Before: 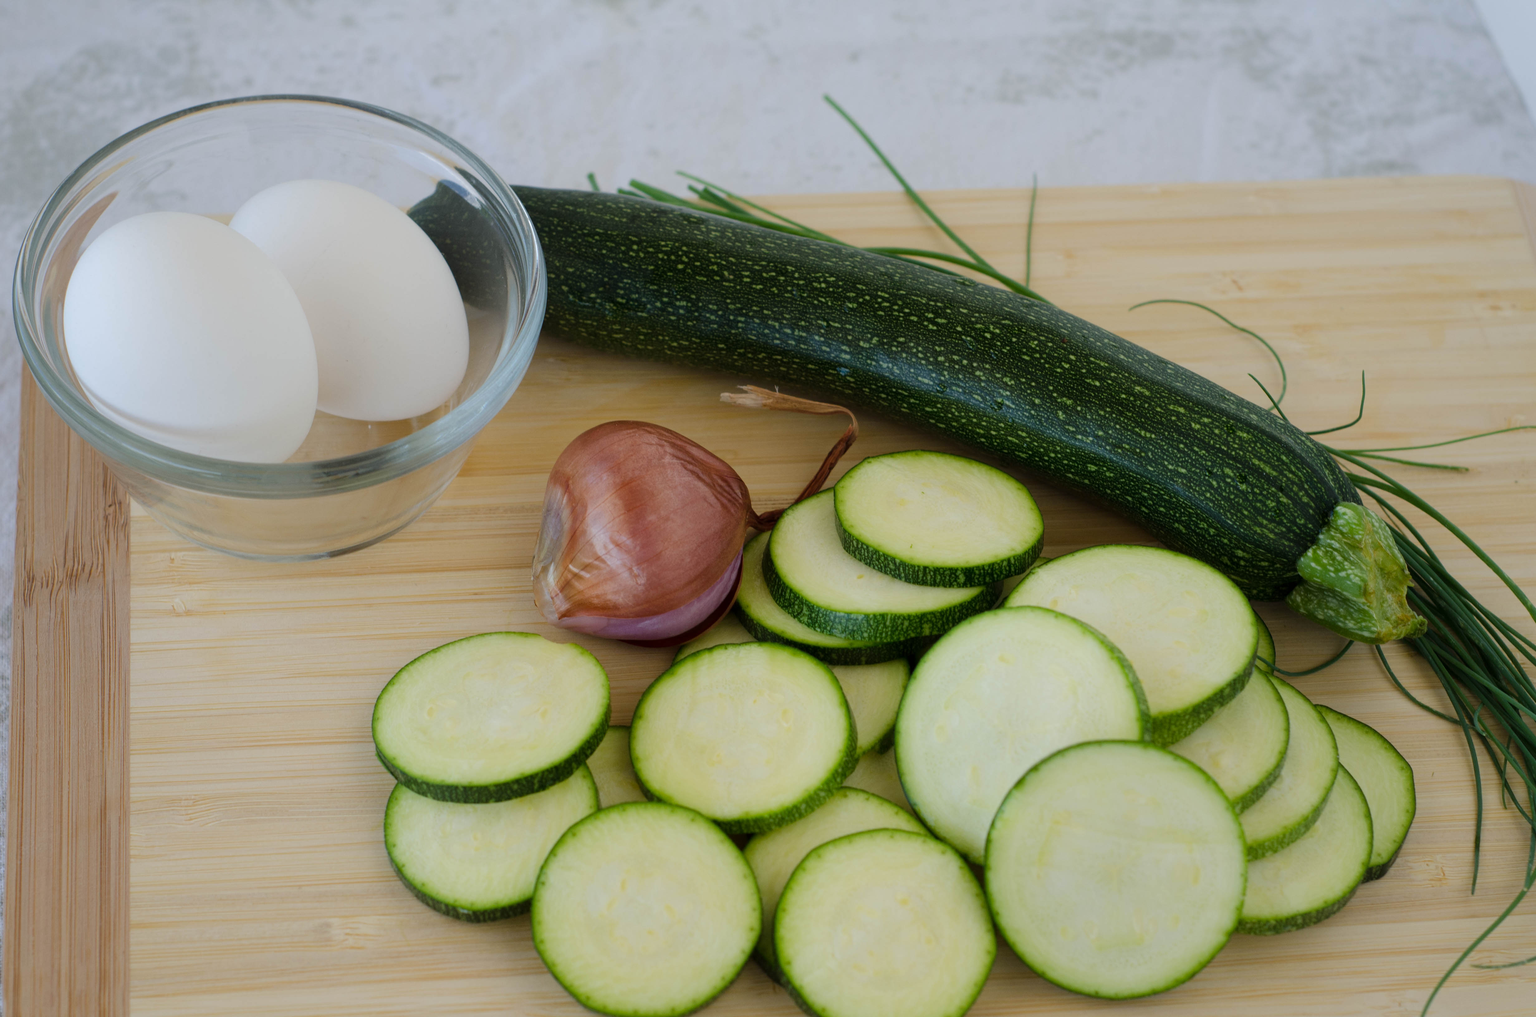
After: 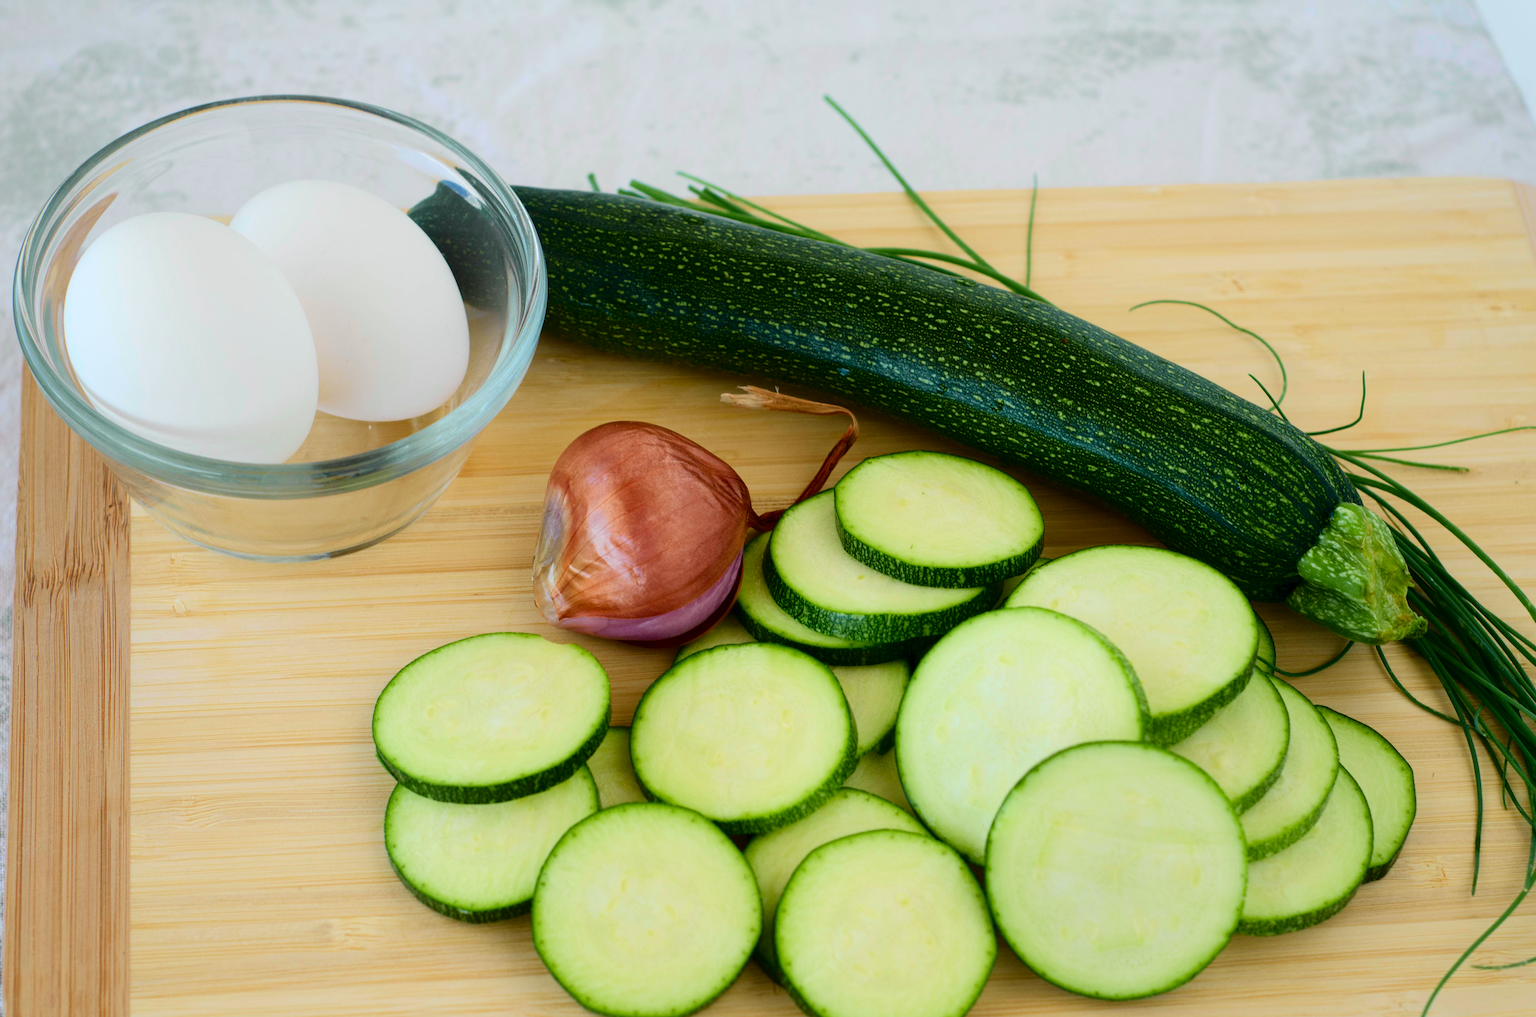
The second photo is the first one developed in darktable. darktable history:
tone curve: curves: ch0 [(0, 0.003) (0.044, 0.032) (0.12, 0.089) (0.19, 0.164) (0.269, 0.269) (0.473, 0.533) (0.595, 0.695) (0.718, 0.823) (0.855, 0.931) (1, 0.982)]; ch1 [(0, 0) (0.243, 0.245) (0.427, 0.387) (0.493, 0.481) (0.501, 0.5) (0.521, 0.528) (0.554, 0.586) (0.607, 0.655) (0.671, 0.735) (0.796, 0.85) (1, 1)]; ch2 [(0, 0) (0.249, 0.216) (0.357, 0.317) (0.448, 0.432) (0.478, 0.492) (0.498, 0.499) (0.517, 0.519) (0.537, 0.57) (0.569, 0.623) (0.61, 0.663) (0.706, 0.75) (0.808, 0.809) (0.991, 0.968)], color space Lab, independent channels, preserve colors none
